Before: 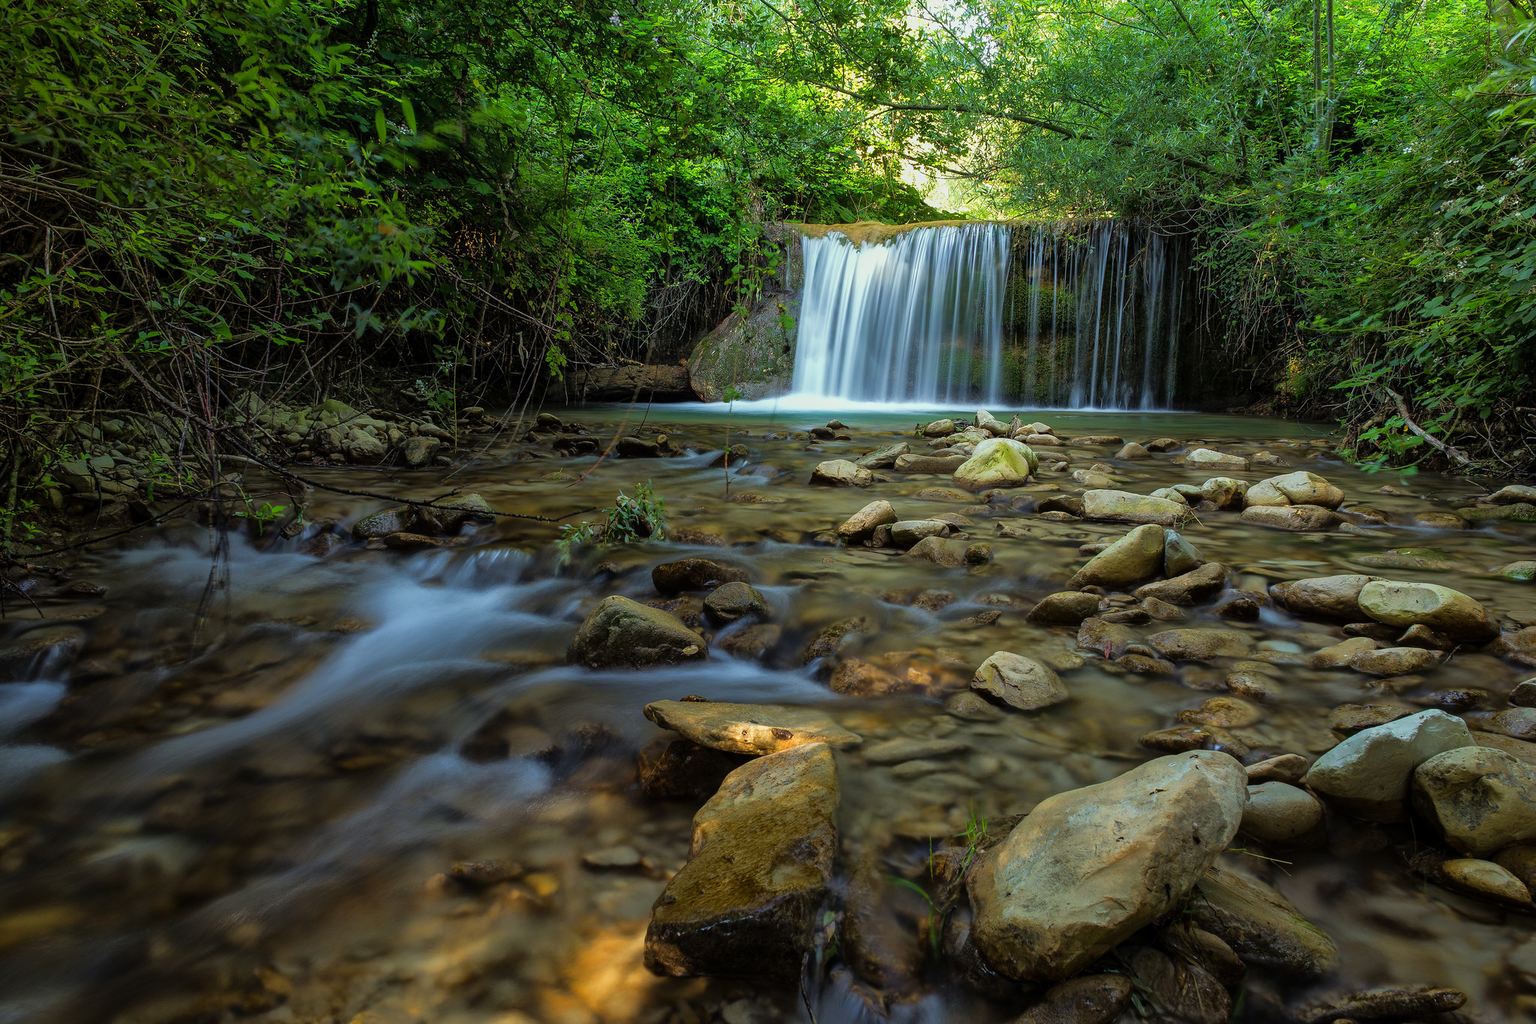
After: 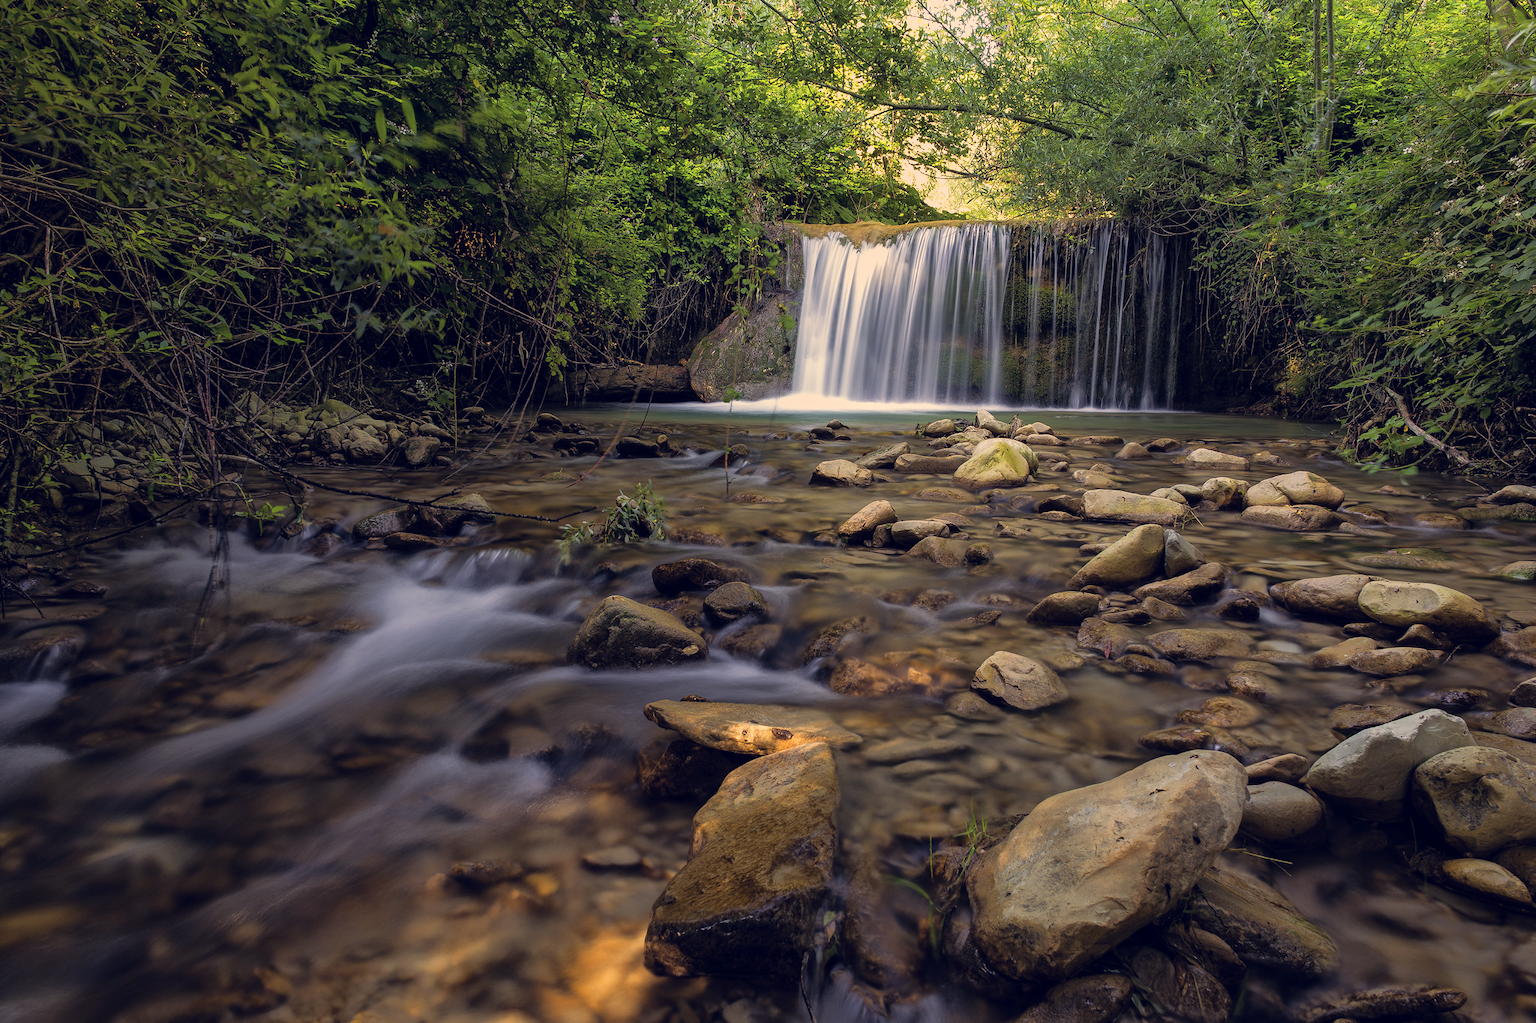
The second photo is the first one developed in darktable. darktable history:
color correction: highlights a* 20.07, highlights b* 27.87, shadows a* 3.36, shadows b* -17.41, saturation 0.742
tone equalizer: edges refinement/feathering 500, mask exposure compensation -1.57 EV, preserve details no
